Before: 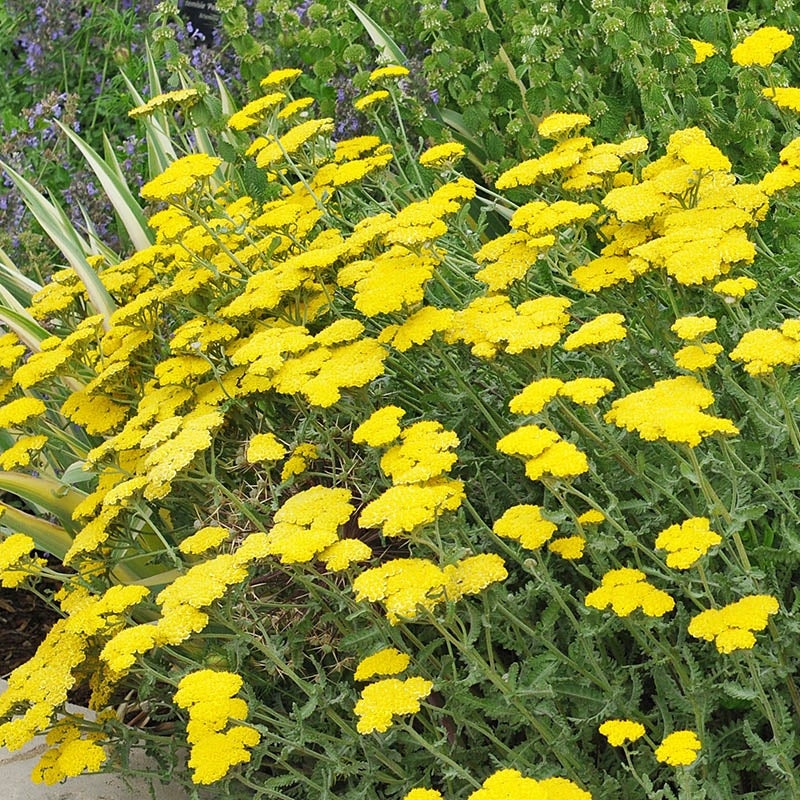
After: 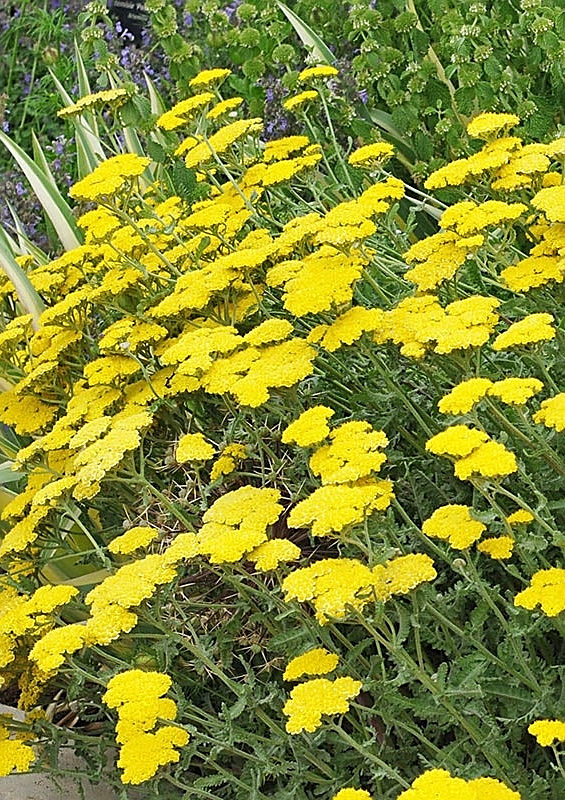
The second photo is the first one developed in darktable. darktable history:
sharpen: on, module defaults
crop and rotate: left 8.93%, right 20.338%
tone equalizer: edges refinement/feathering 500, mask exposure compensation -1.57 EV, preserve details no
